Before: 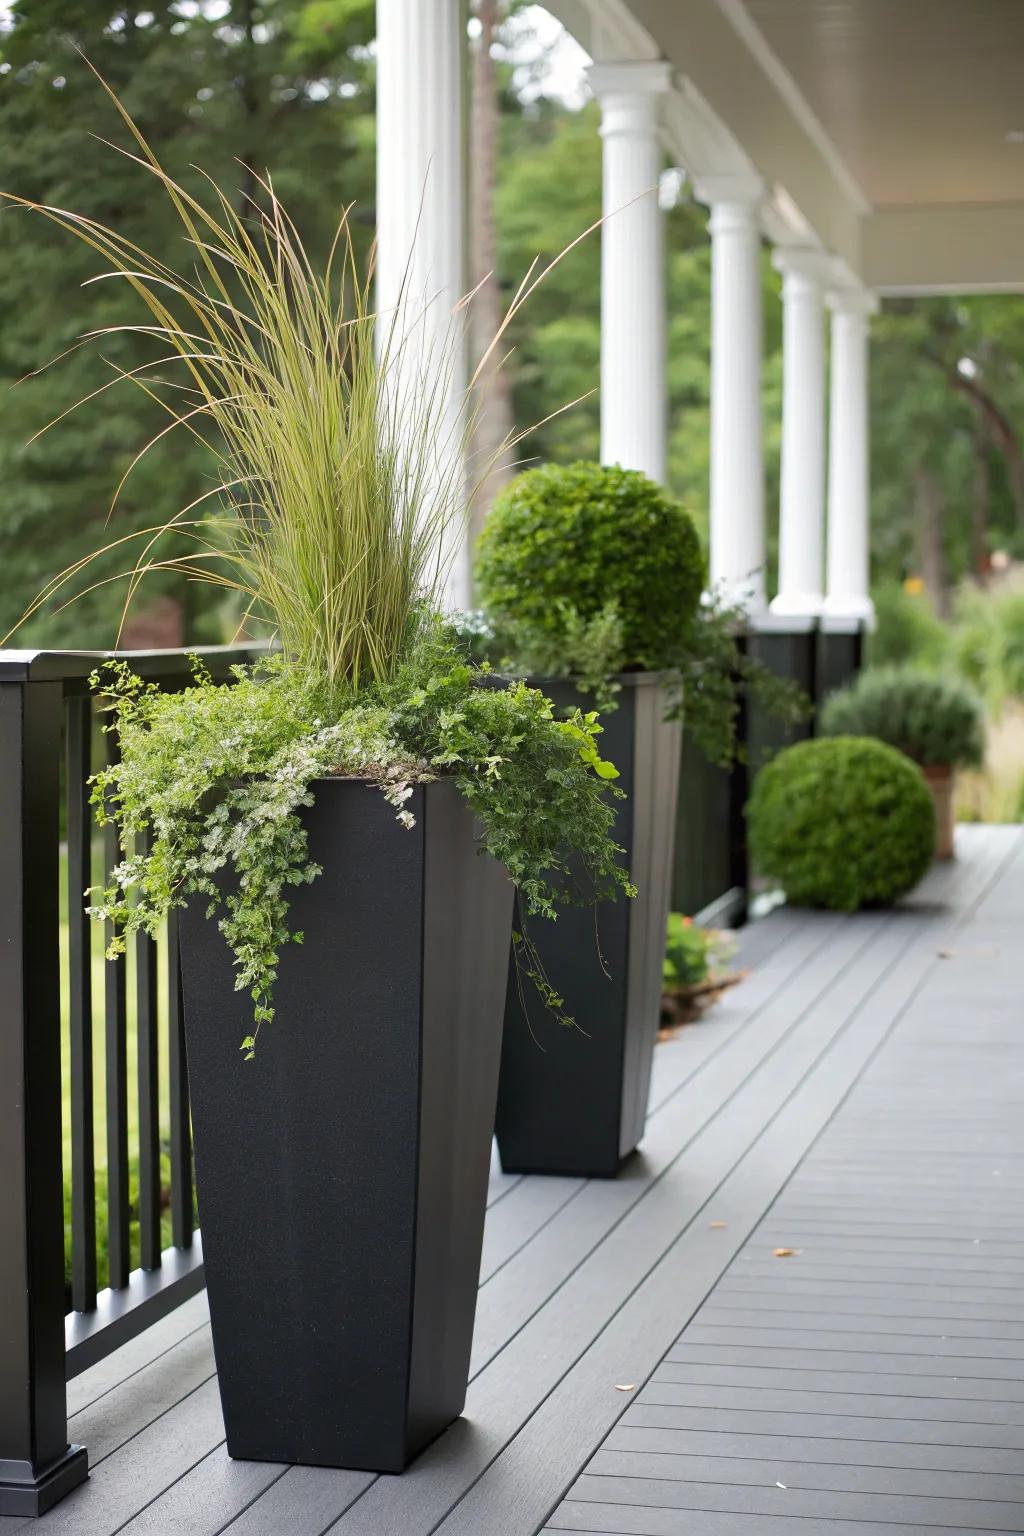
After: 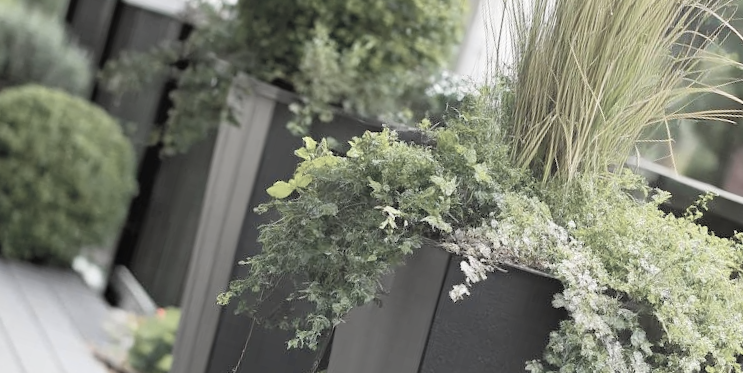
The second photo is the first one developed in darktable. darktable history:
crop and rotate: angle 16.12°, top 30.835%, bottom 35.653%
contrast brightness saturation: brightness 0.18, saturation -0.5
shadows and highlights: shadows 52.34, highlights -28.23, soften with gaussian
tone curve: curves: ch0 [(0, 0.012) (0.056, 0.046) (0.218, 0.213) (0.606, 0.62) (0.82, 0.846) (1, 1)]; ch1 [(0, 0) (0.226, 0.261) (0.403, 0.437) (0.469, 0.472) (0.495, 0.499) (0.508, 0.503) (0.545, 0.555) (0.59, 0.598) (0.686, 0.728) (1, 1)]; ch2 [(0, 0) (0.269, 0.299) (0.459, 0.45) (0.498, 0.499) (0.523, 0.512) (0.568, 0.558) (0.634, 0.617) (0.698, 0.677) (0.806, 0.769) (1, 1)], color space Lab, independent channels, preserve colors none
